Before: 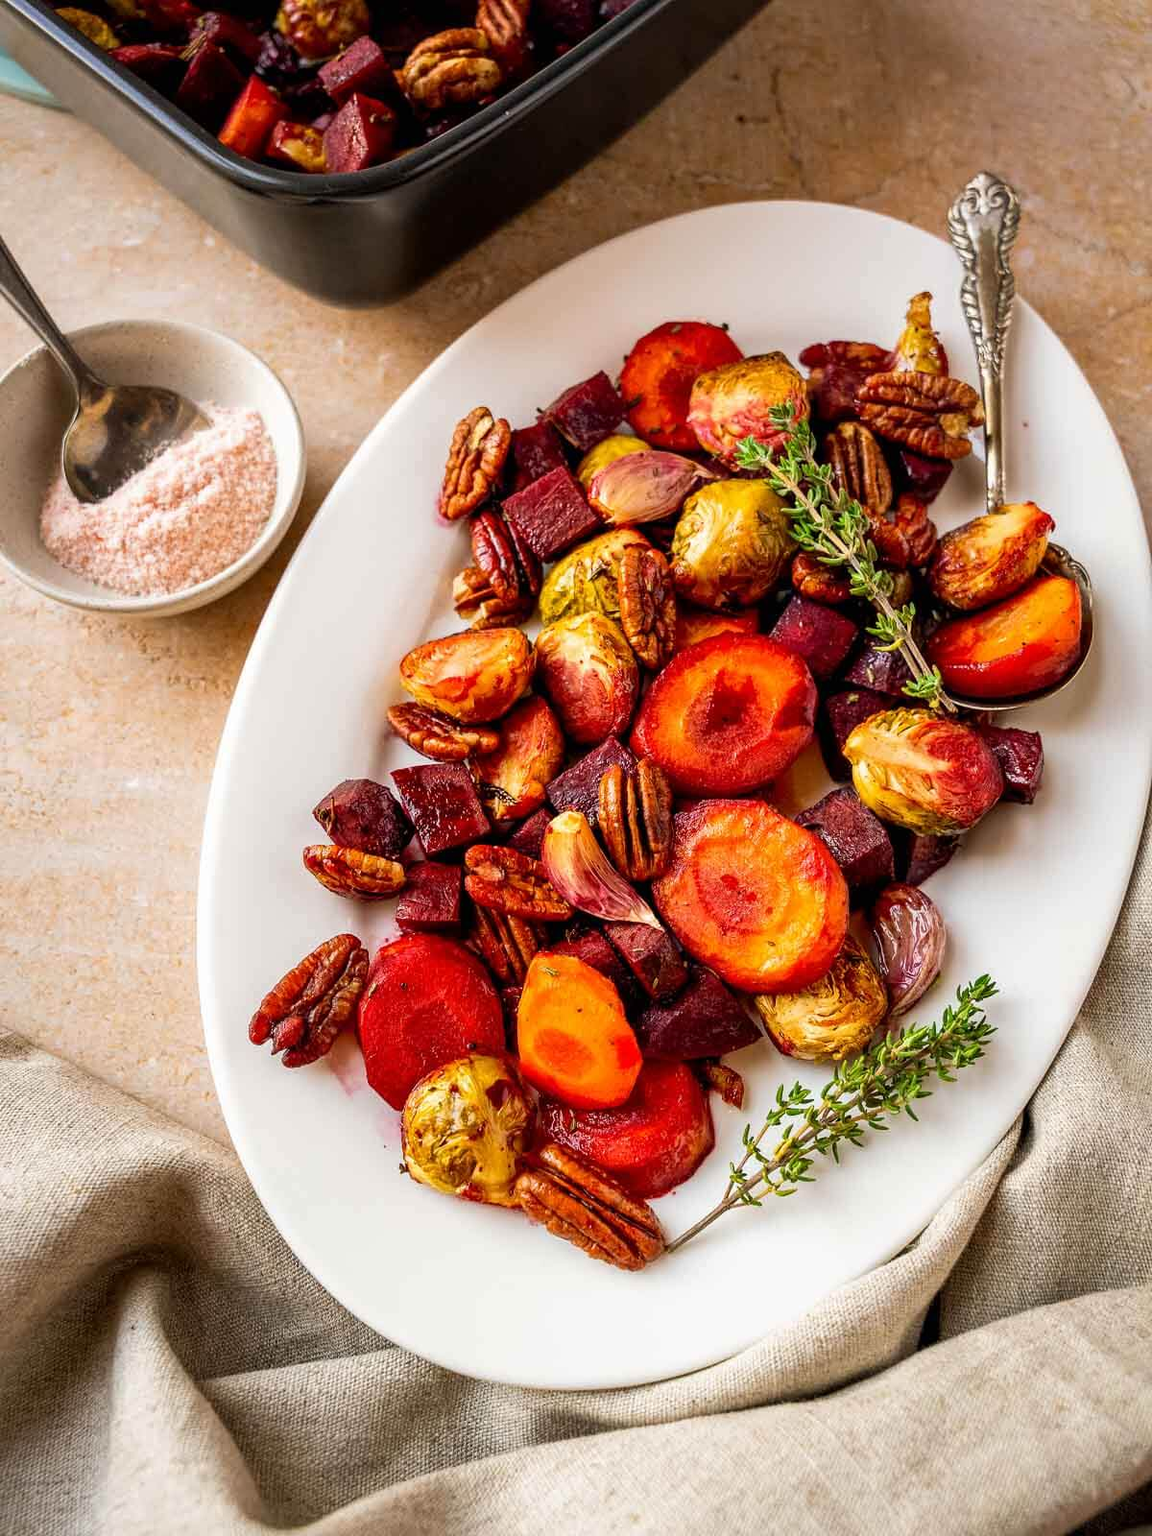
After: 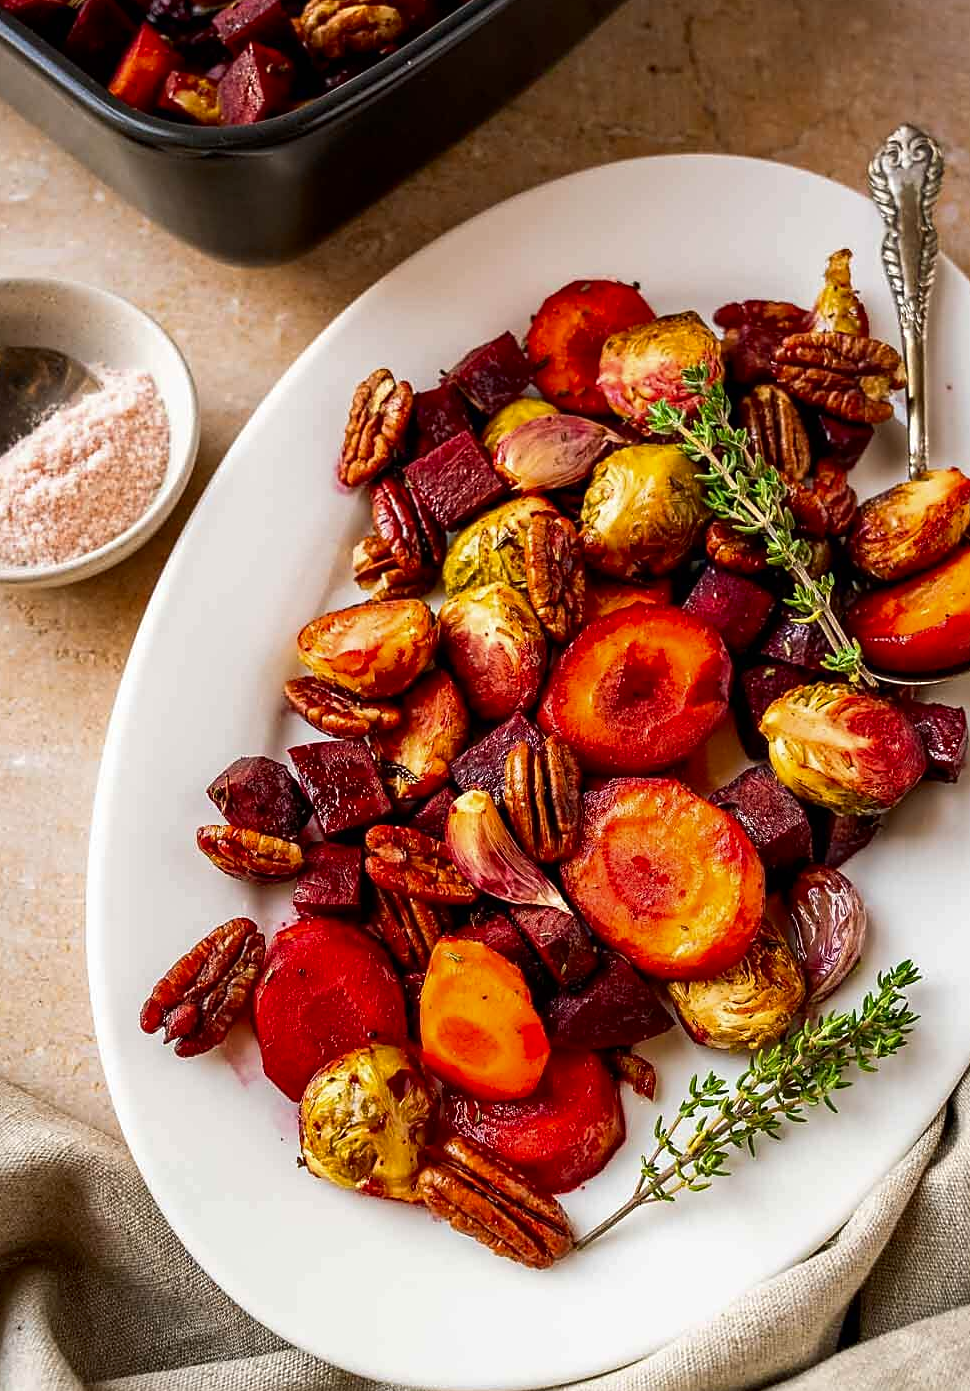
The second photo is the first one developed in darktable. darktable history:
sharpen: radius 1.864, amount 0.398, threshold 1.271
crop: left 9.929%, top 3.475%, right 9.188%, bottom 9.529%
contrast brightness saturation: brightness -0.09
